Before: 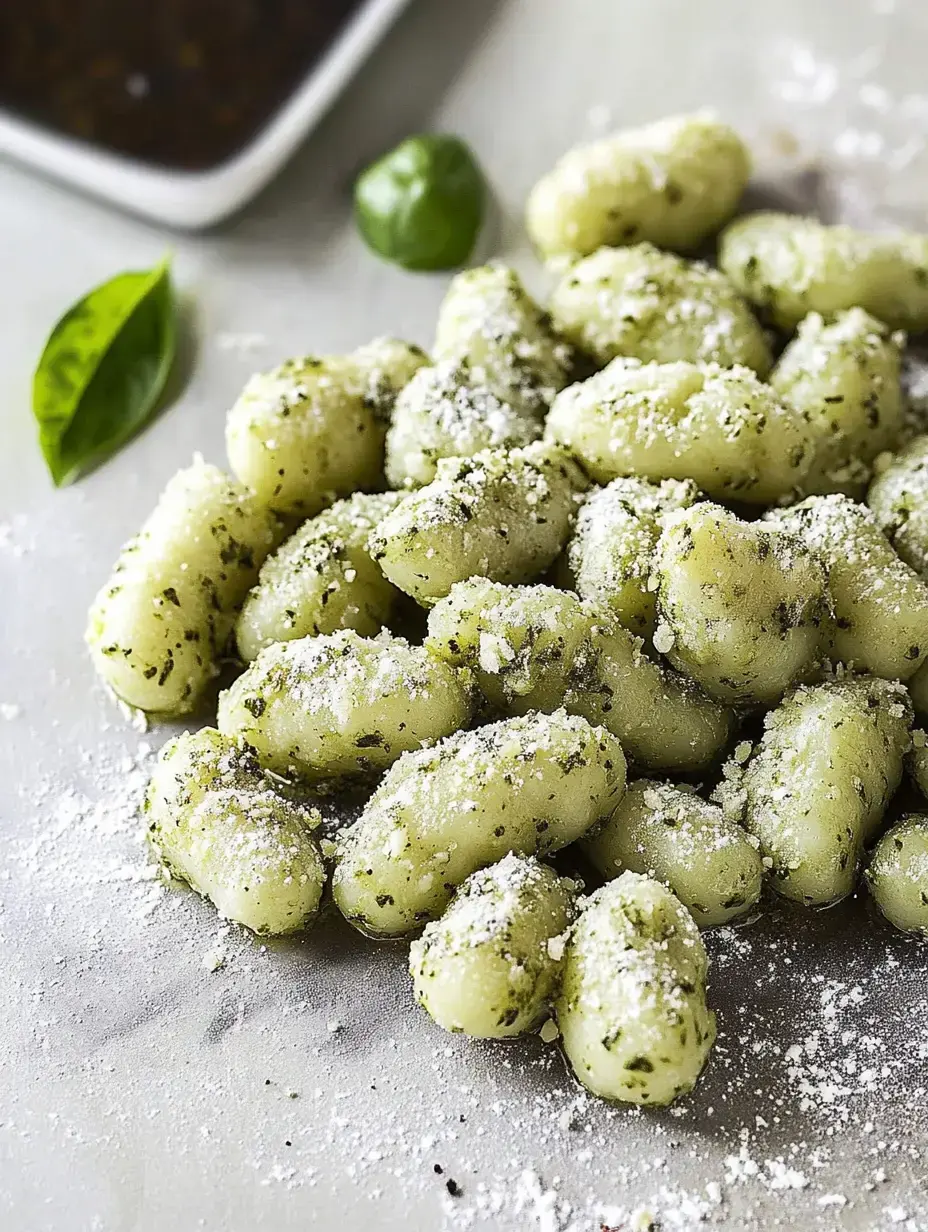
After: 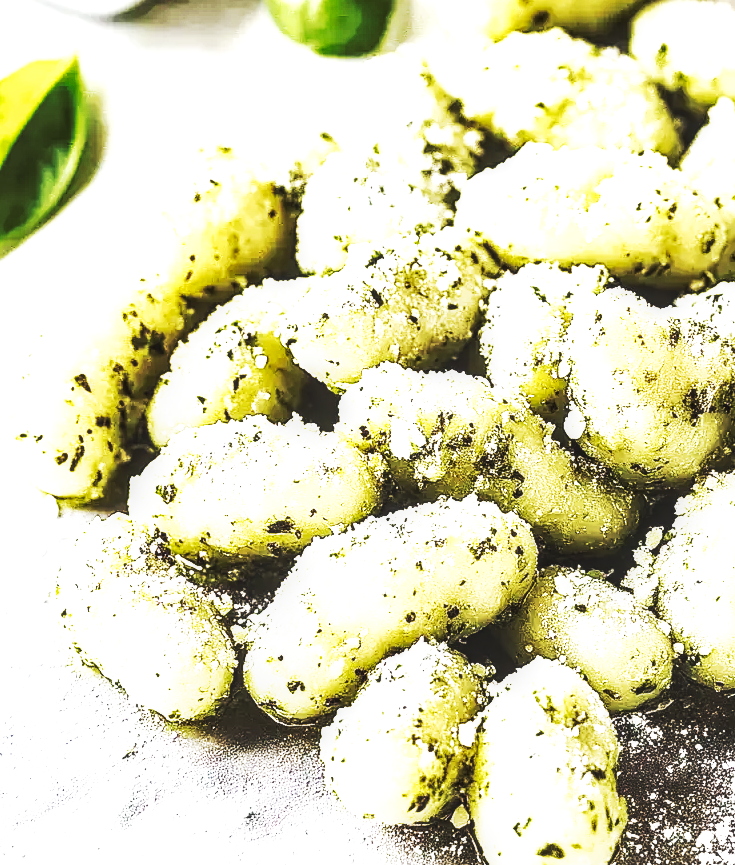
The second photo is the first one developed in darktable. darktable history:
exposure: exposure 0.076 EV, compensate highlight preservation false
crop: left 9.665%, top 17.384%, right 11.09%, bottom 12.396%
base curve: curves: ch0 [(0, 0.015) (0.085, 0.116) (0.134, 0.298) (0.19, 0.545) (0.296, 0.764) (0.599, 0.982) (1, 1)], preserve colors none
contrast brightness saturation: saturation -0.099
local contrast: detail 150%
velvia: strength 44.59%
tone equalizer: -8 EV -0.765 EV, -7 EV -0.681 EV, -6 EV -0.619 EV, -5 EV -0.408 EV, -3 EV 0.4 EV, -2 EV 0.6 EV, -1 EV 0.689 EV, +0 EV 0.728 EV
